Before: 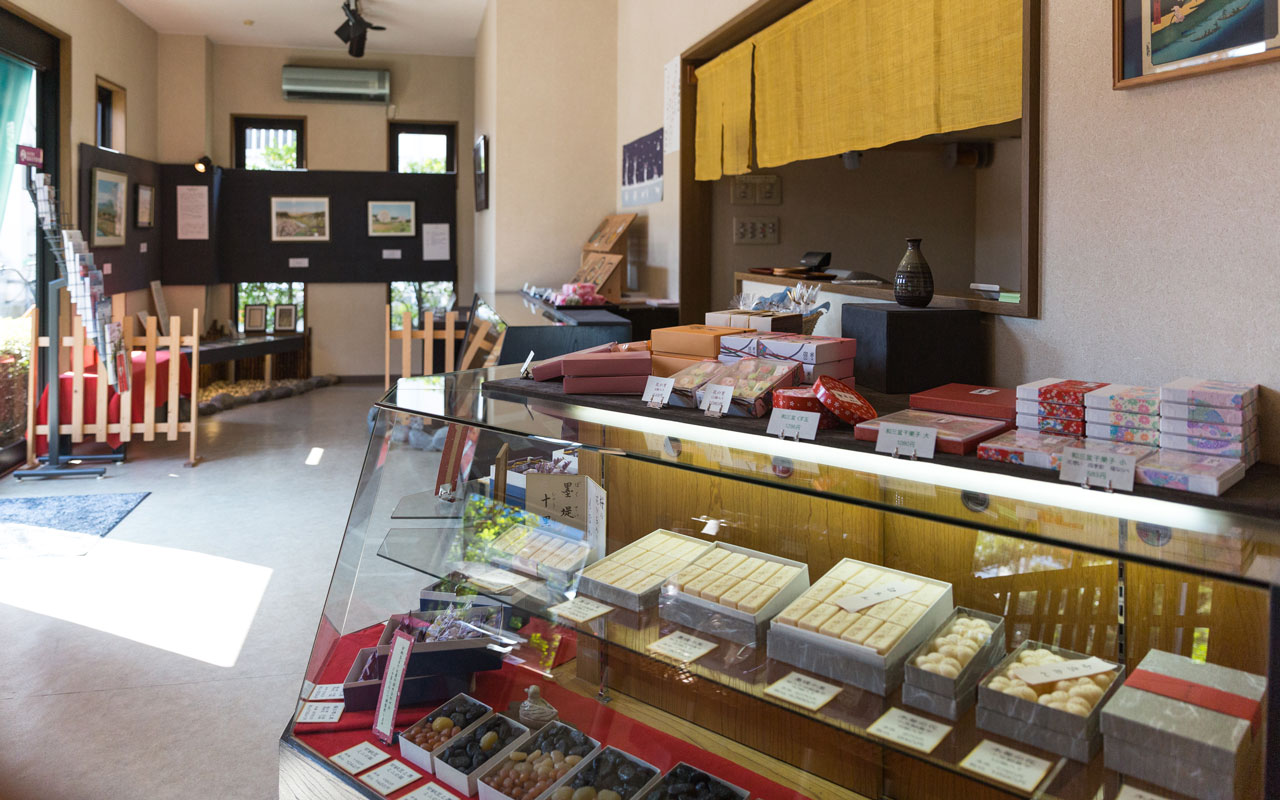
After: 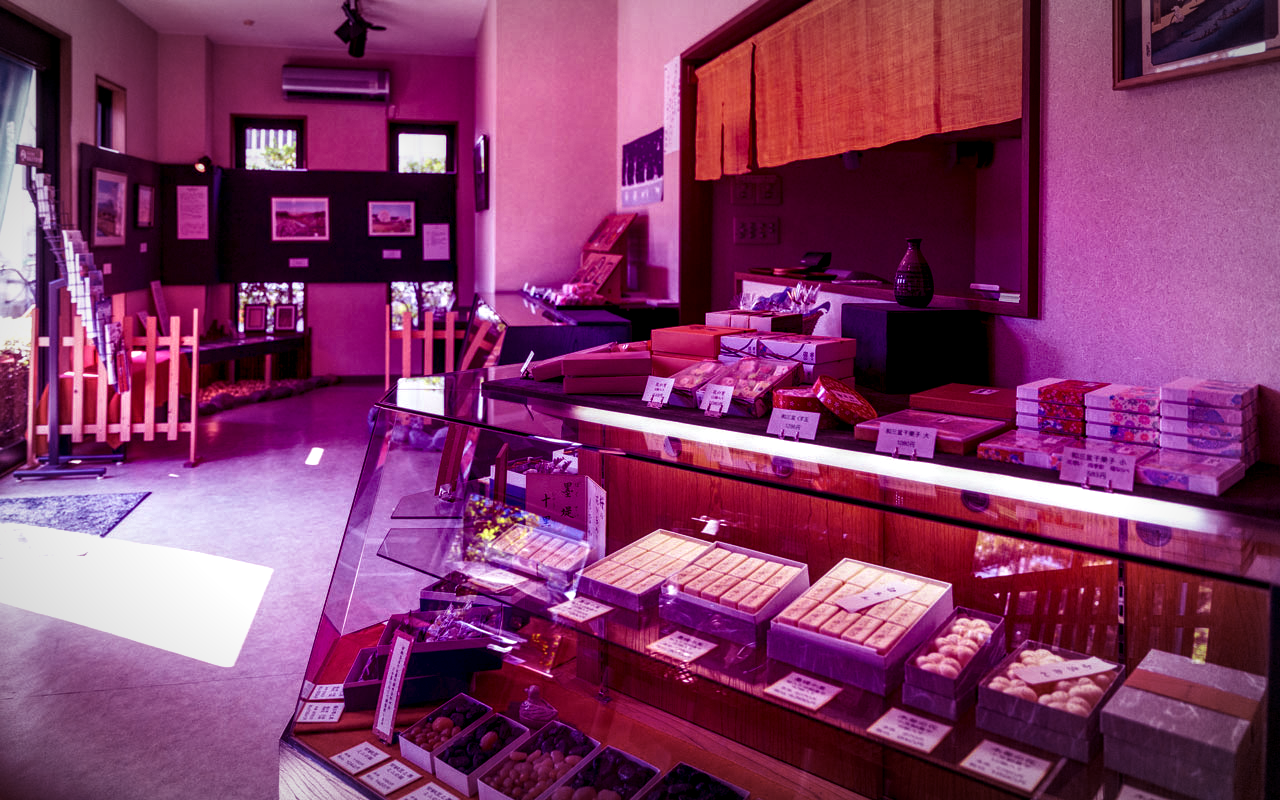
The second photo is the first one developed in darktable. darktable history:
local contrast: detail 150%
velvia: on, module defaults
vignetting: automatic ratio true
color balance: mode lift, gamma, gain (sRGB), lift [1, 1, 0.101, 1]
